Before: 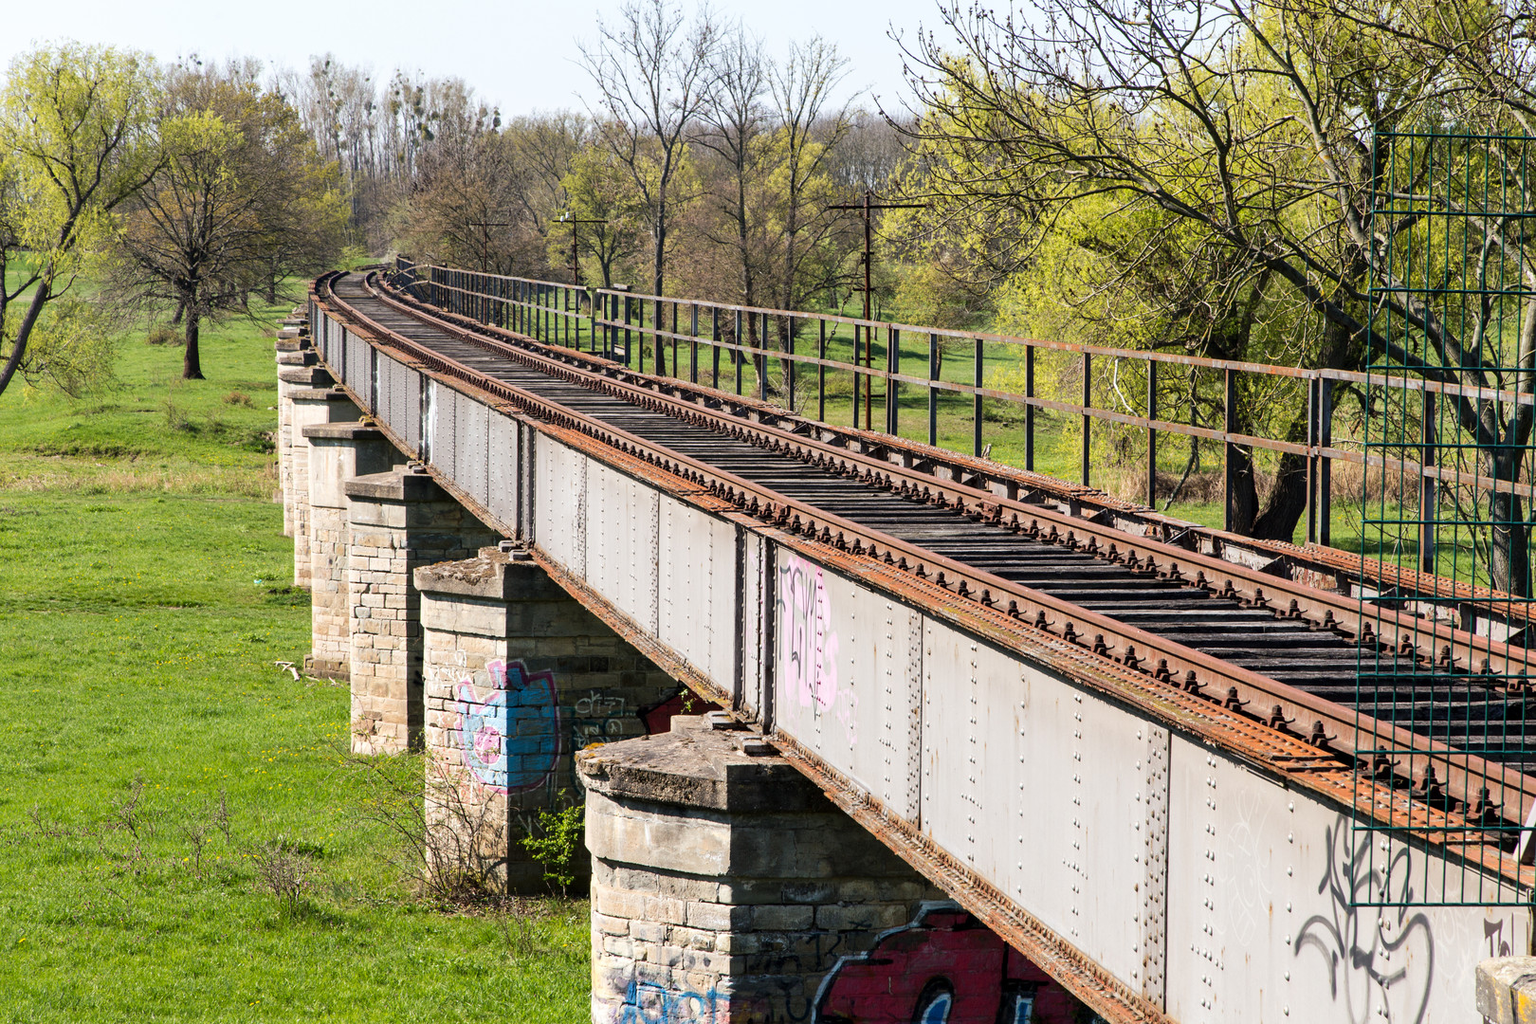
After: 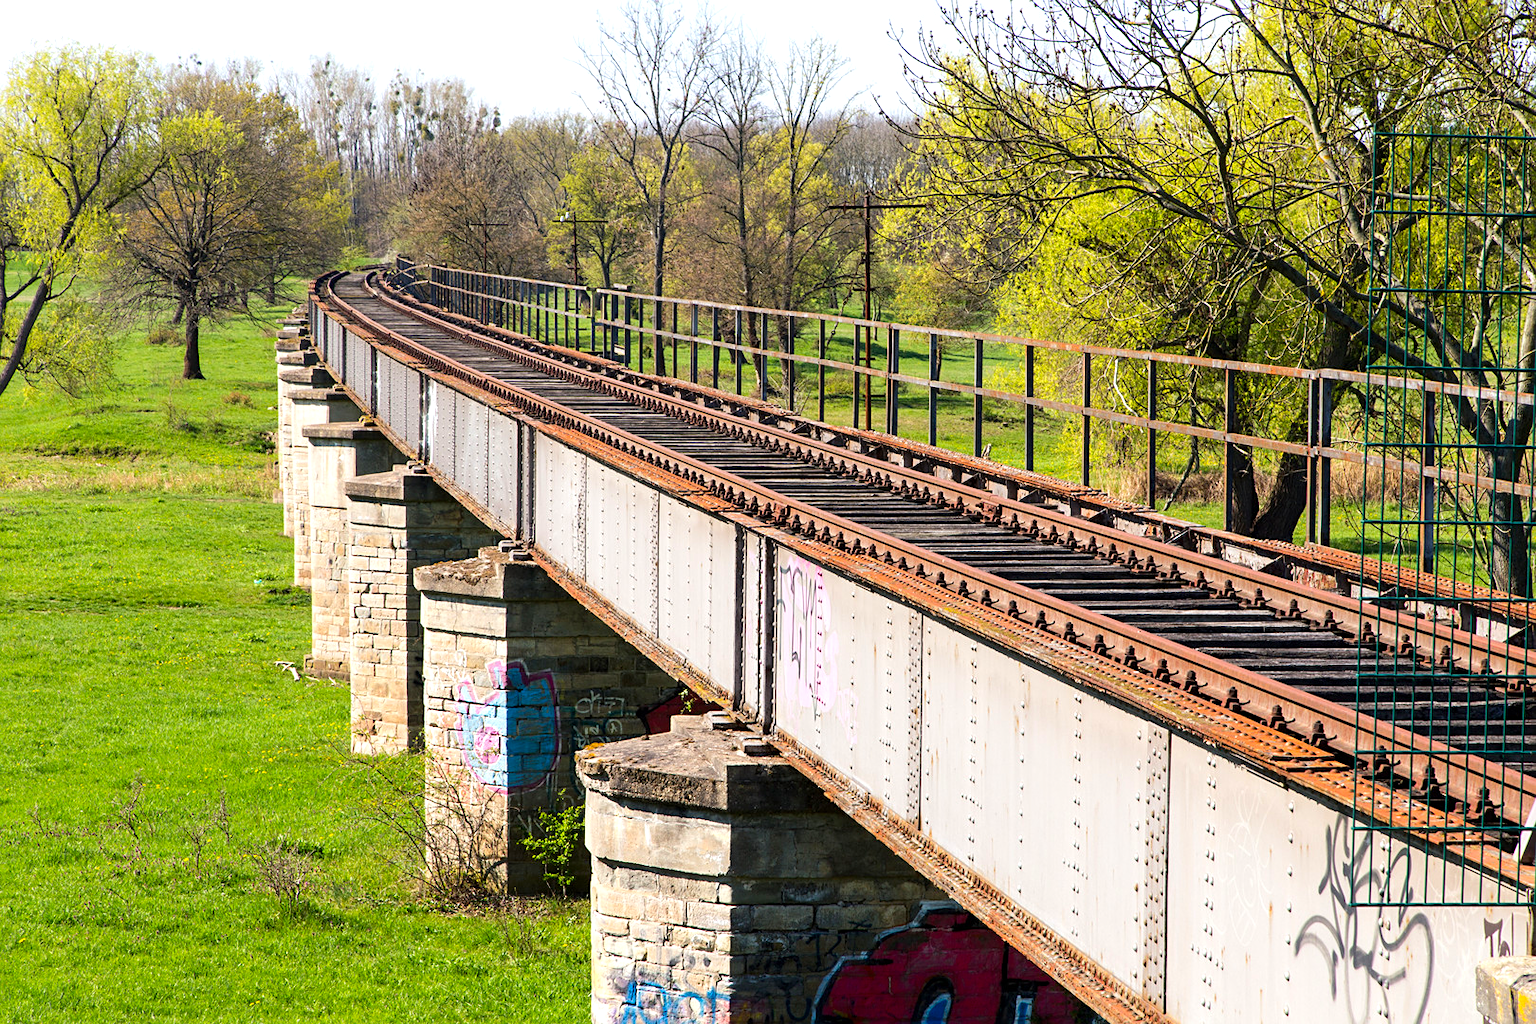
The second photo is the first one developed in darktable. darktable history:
exposure: exposure 0.241 EV, compensate highlight preservation false
sharpen: amount 0.216
color correction: highlights b* 0.024, saturation 1.28
shadows and highlights: shadows -69.45, highlights 33.93, highlights color adjustment 73.85%, soften with gaussian
